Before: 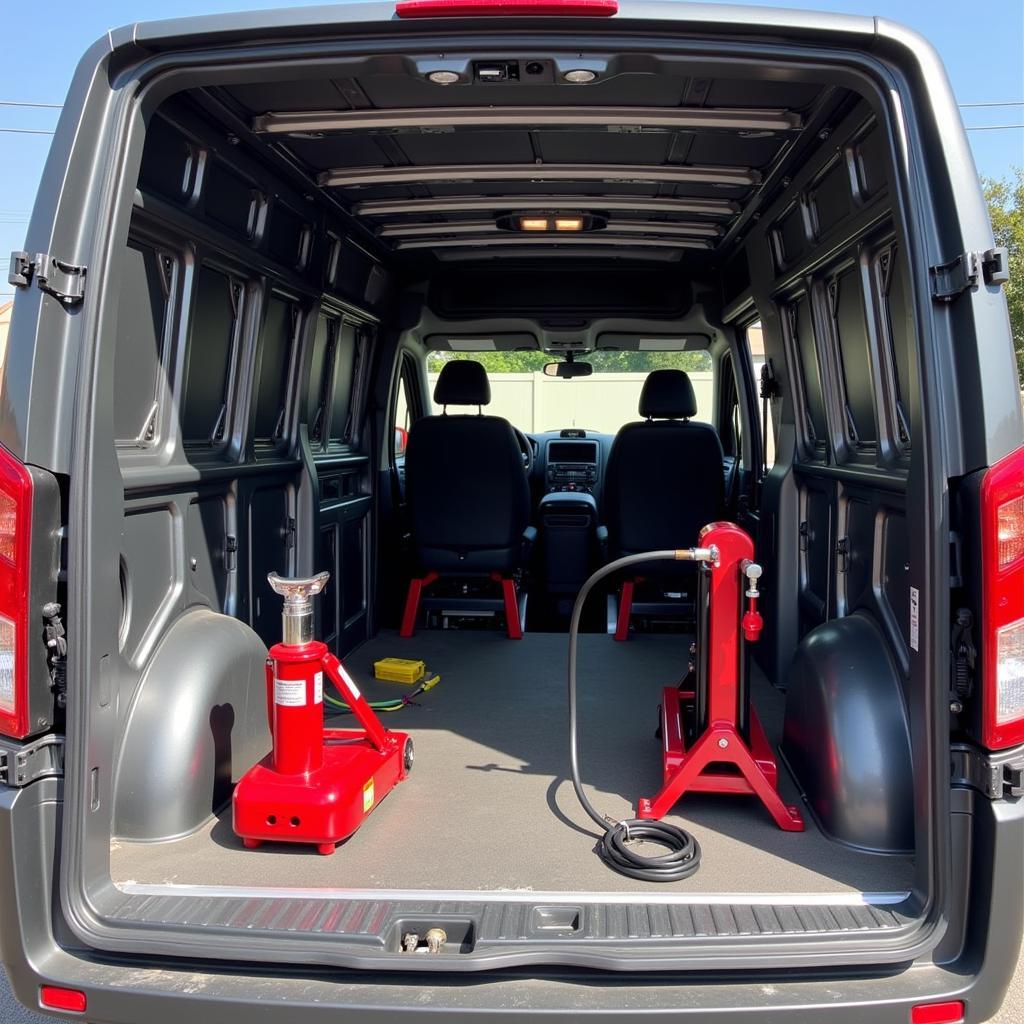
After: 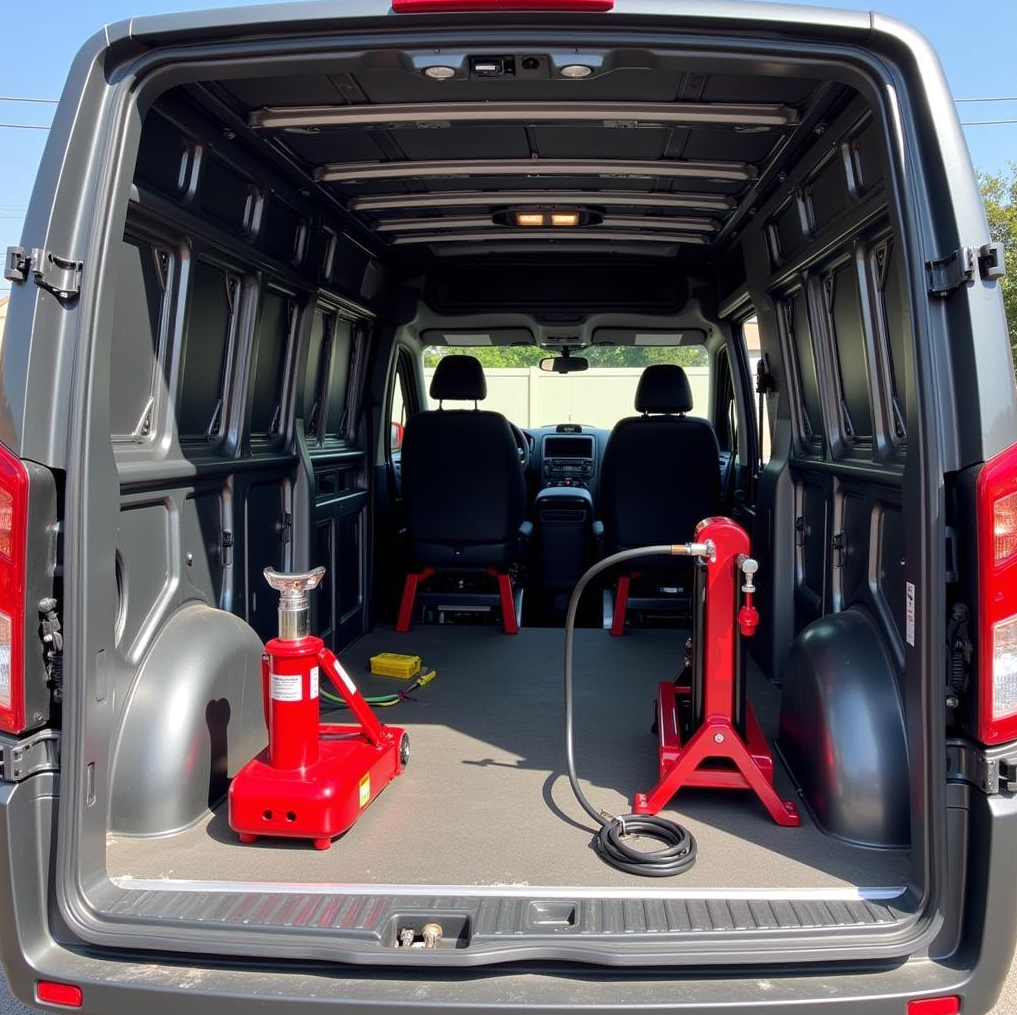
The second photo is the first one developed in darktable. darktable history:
crop: left 0.46%, top 0.519%, right 0.157%, bottom 0.357%
tone equalizer: edges refinement/feathering 500, mask exposure compensation -1.26 EV, preserve details no
